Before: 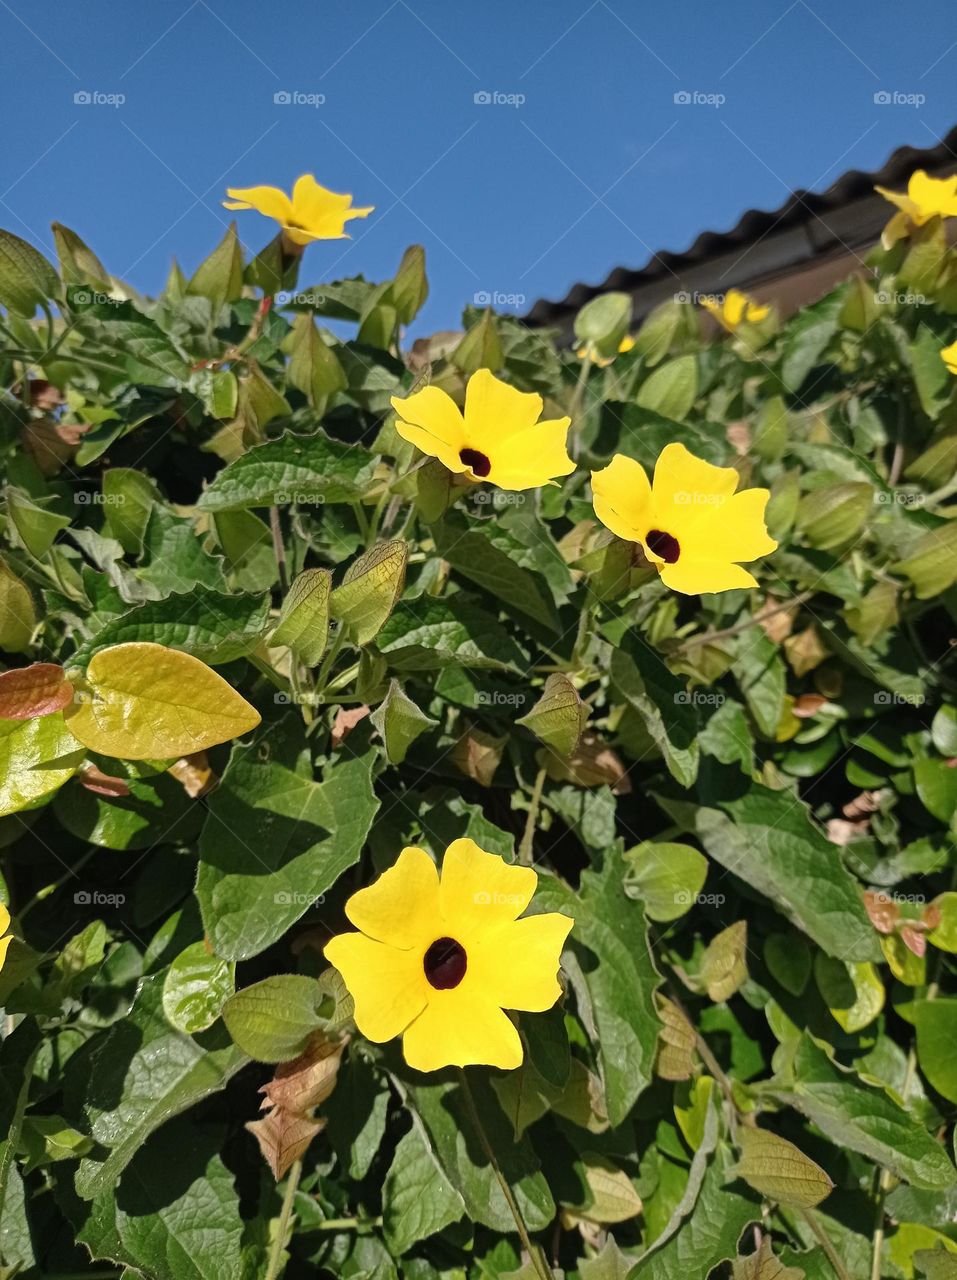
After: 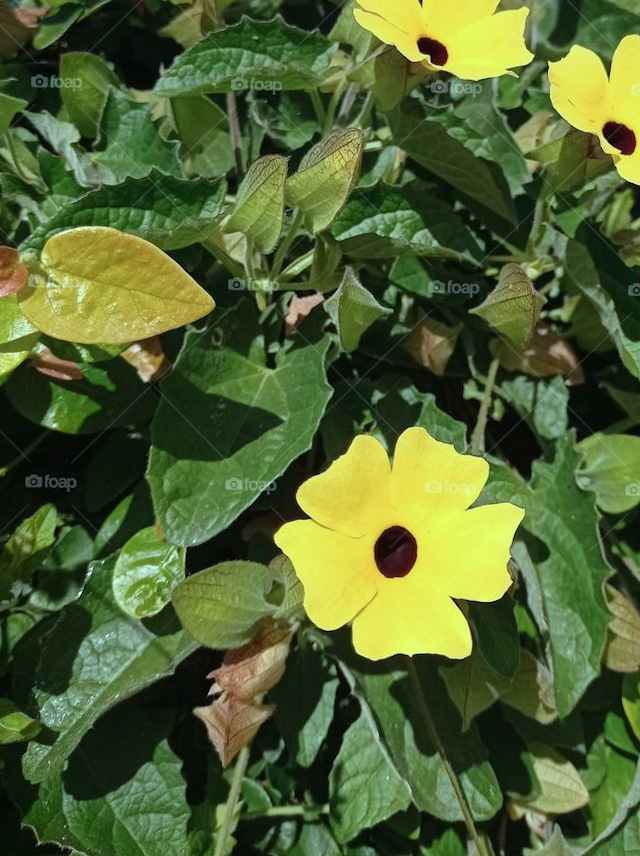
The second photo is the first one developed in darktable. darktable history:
shadows and highlights: shadows -40.15, highlights 62.88, soften with gaussian
color correction: highlights a* -11.71, highlights b* -15.58
crop and rotate: angle -0.82°, left 3.85%, top 31.828%, right 27.992%
